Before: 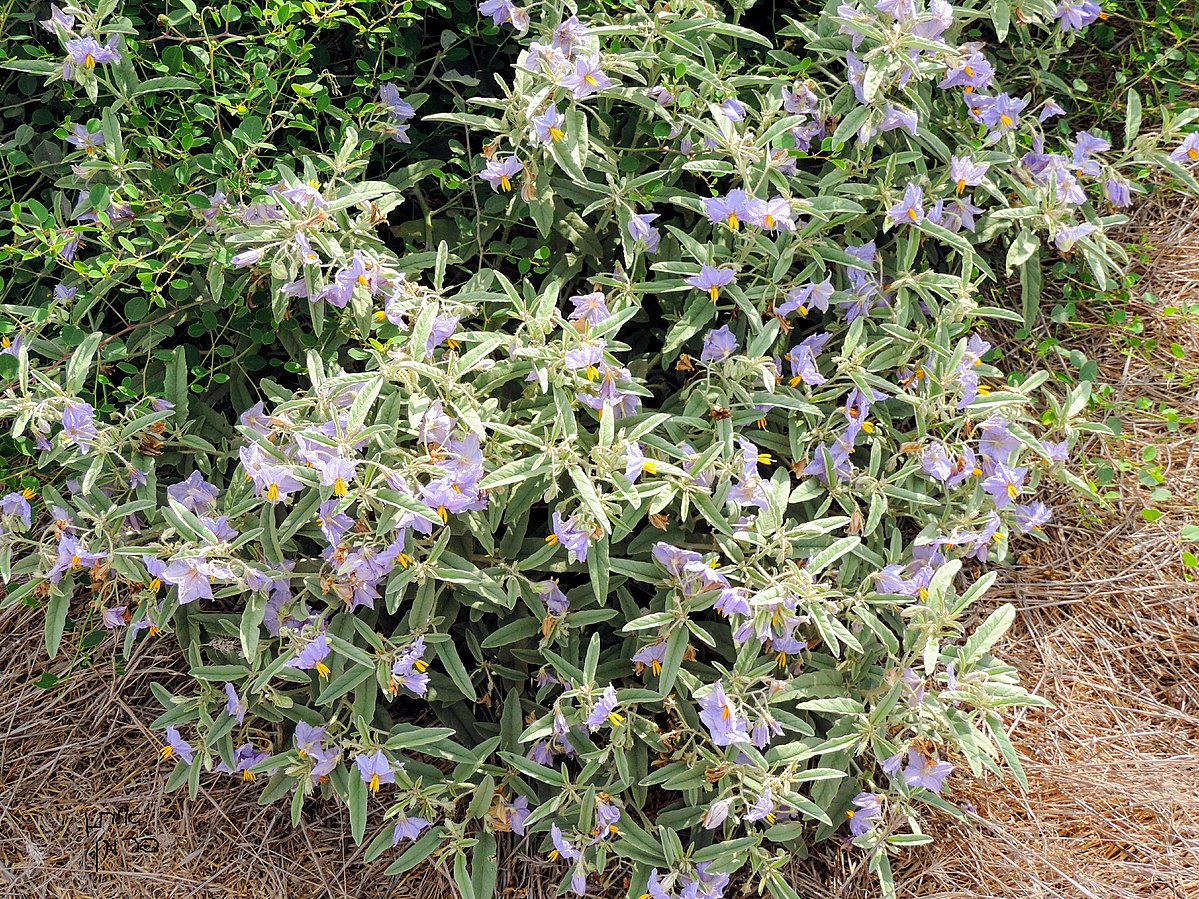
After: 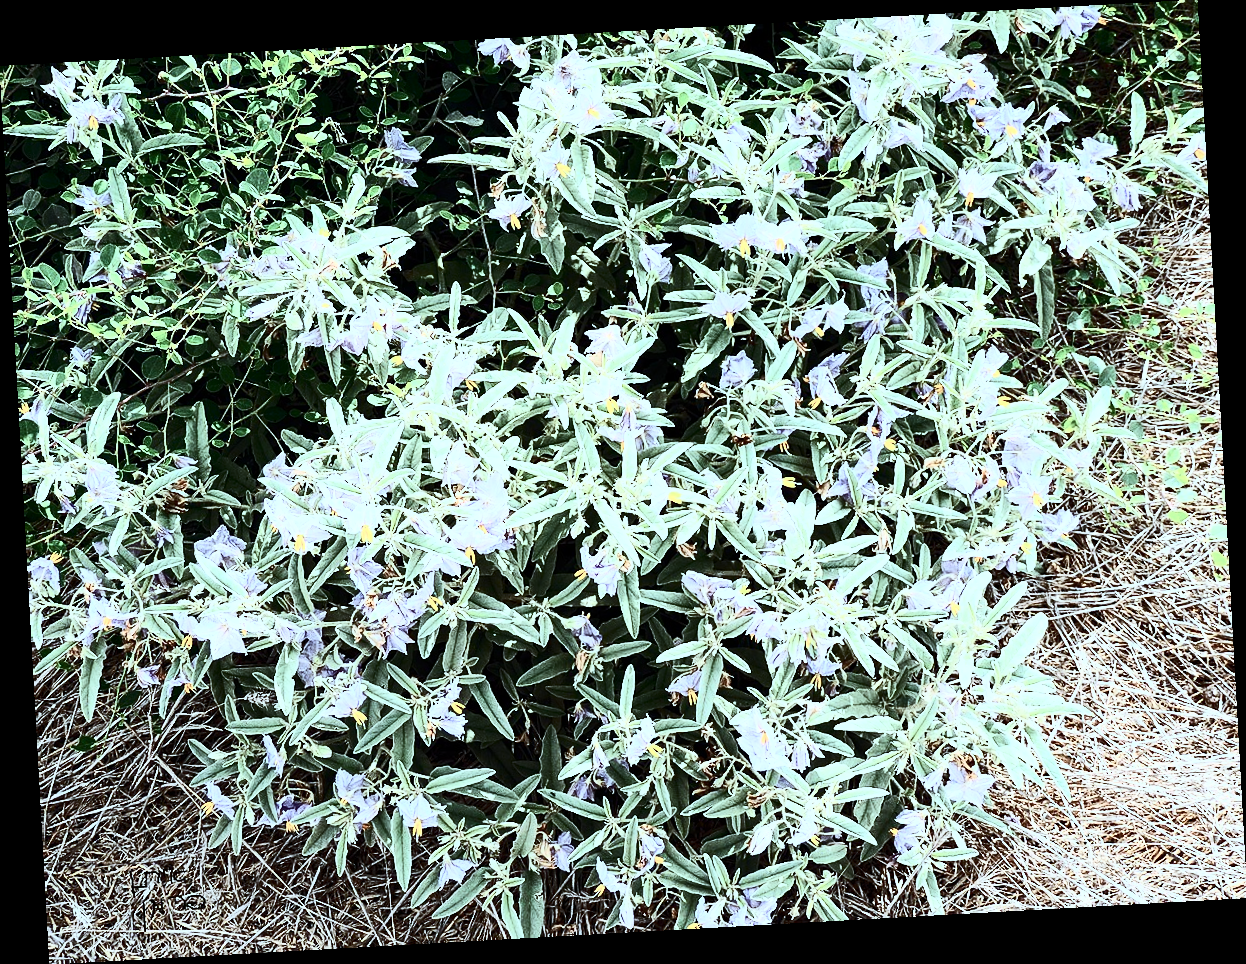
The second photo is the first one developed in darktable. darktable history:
contrast brightness saturation: contrast 0.93, brightness 0.2
color correction: highlights a* -12.64, highlights b* -18.1, saturation 0.7
rotate and perspective: rotation -3.18°, automatic cropping off
